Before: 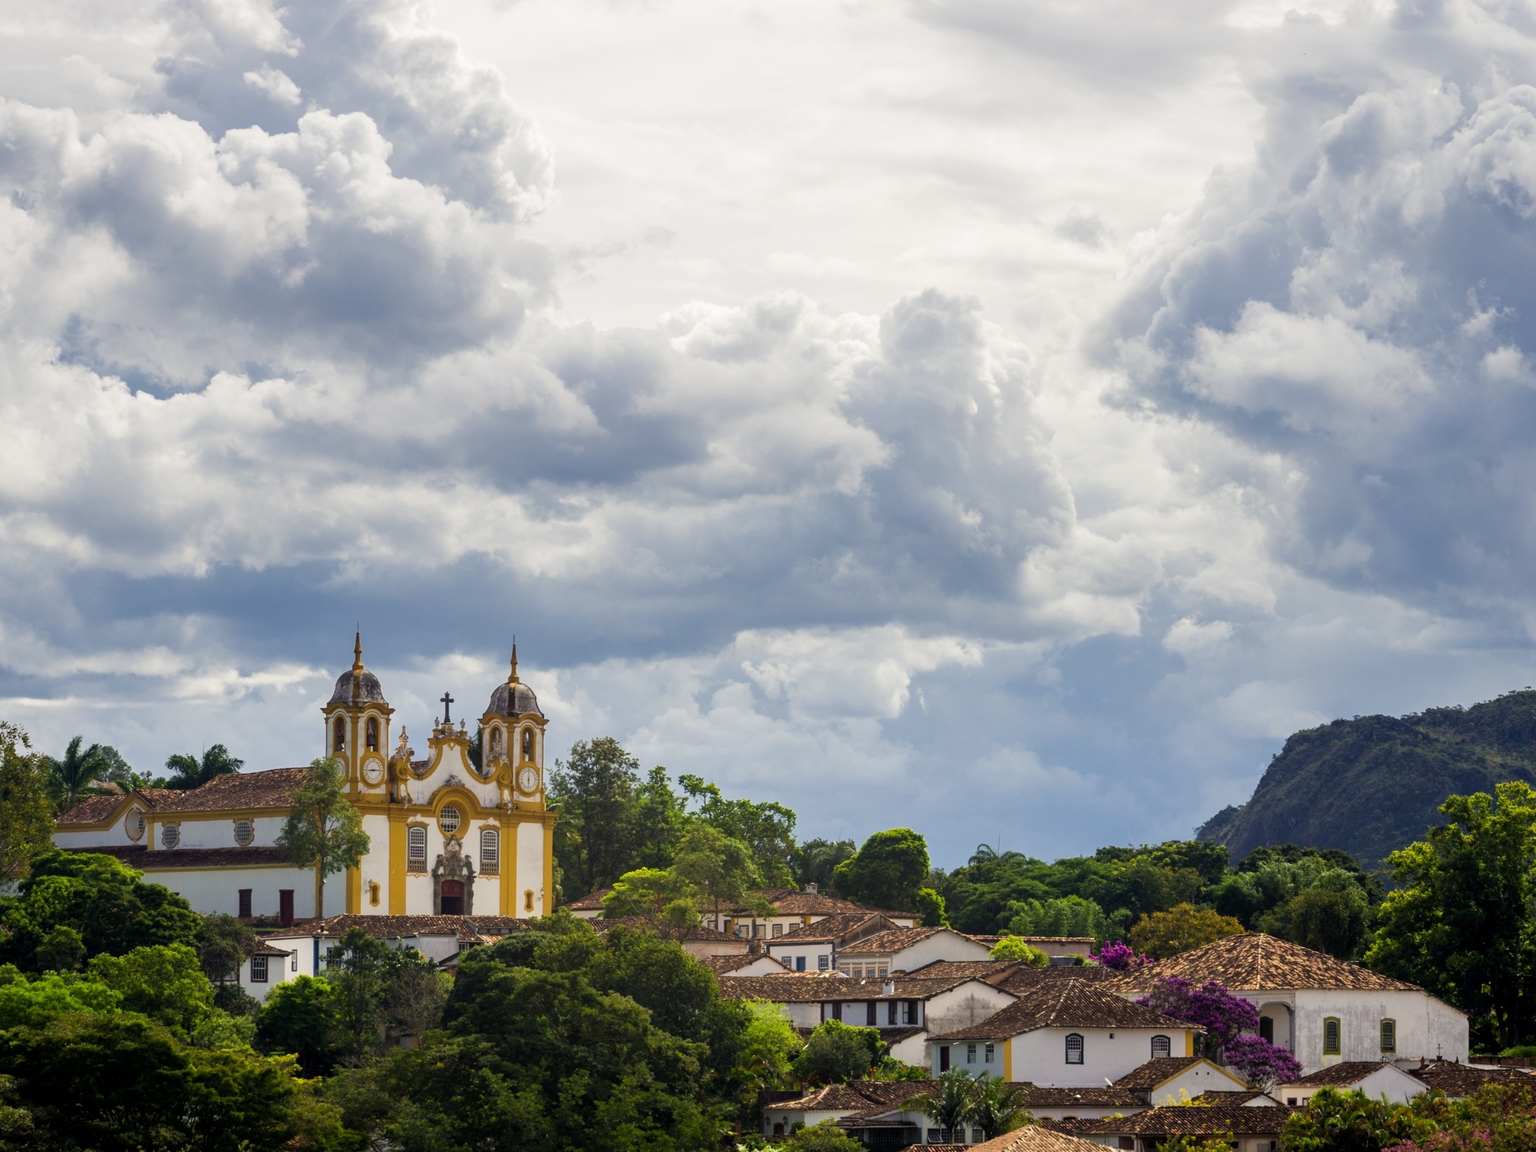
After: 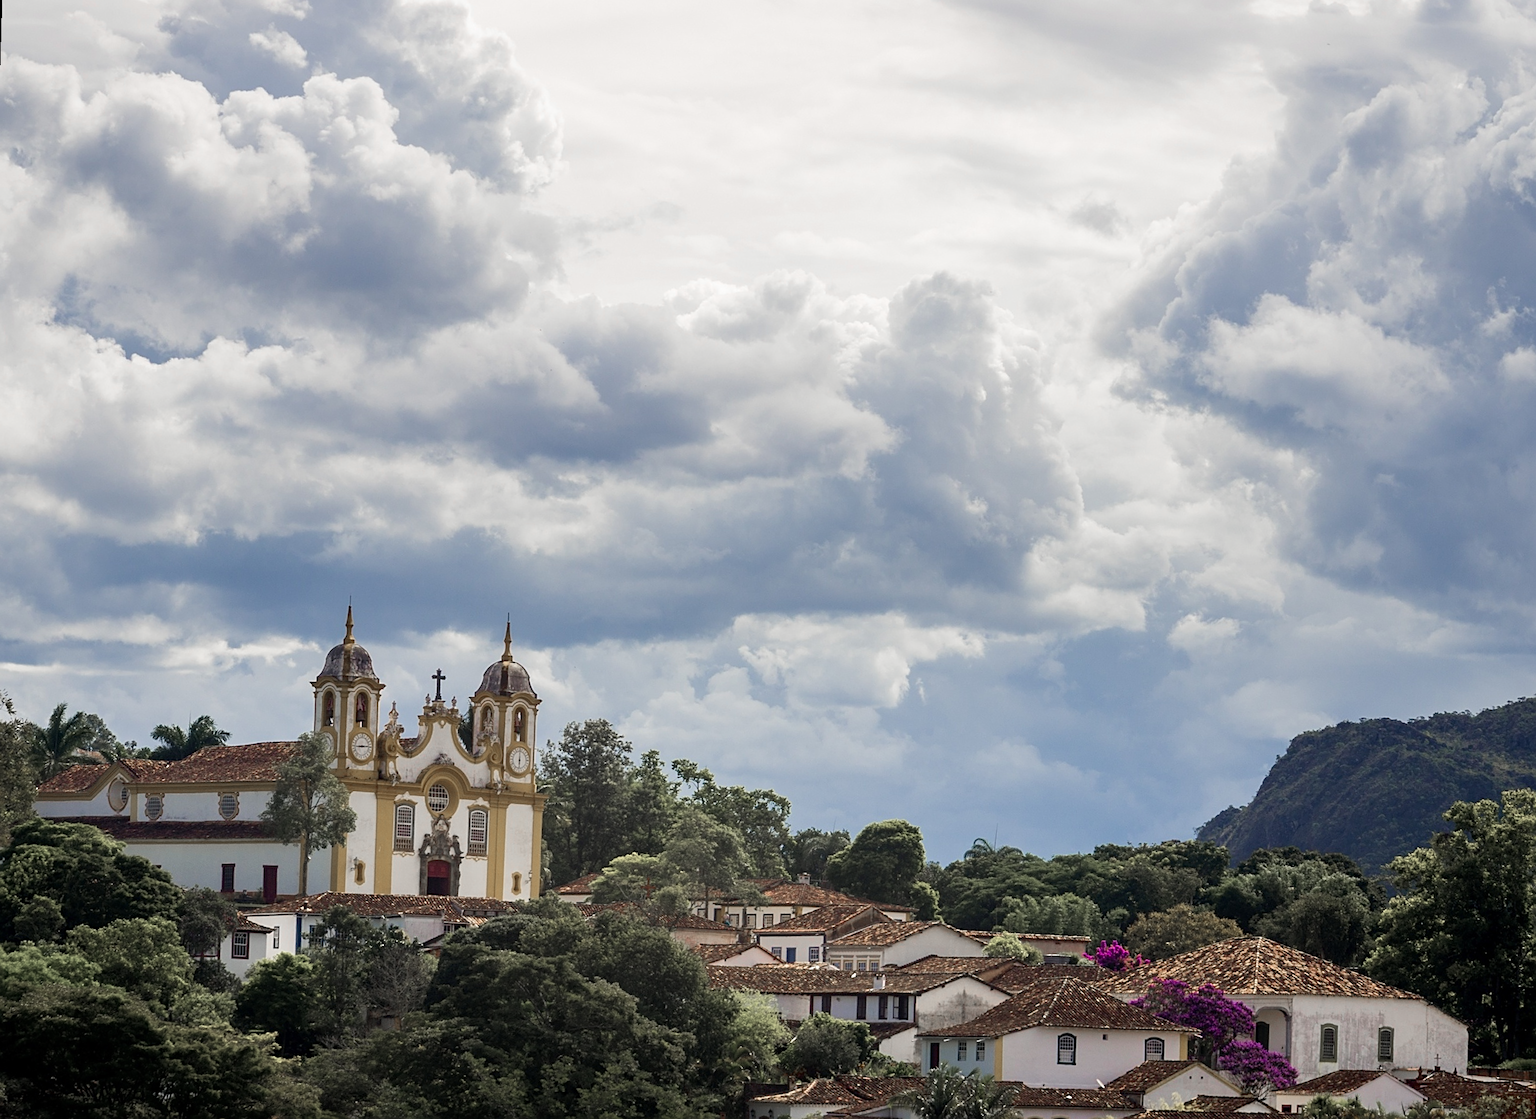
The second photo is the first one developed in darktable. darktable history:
color zones: curves: ch1 [(0, 0.708) (0.088, 0.648) (0.245, 0.187) (0.429, 0.326) (0.571, 0.498) (0.714, 0.5) (0.857, 0.5) (1, 0.708)]
sharpen: on, module defaults
rotate and perspective: rotation 1.57°, crop left 0.018, crop right 0.982, crop top 0.039, crop bottom 0.961
